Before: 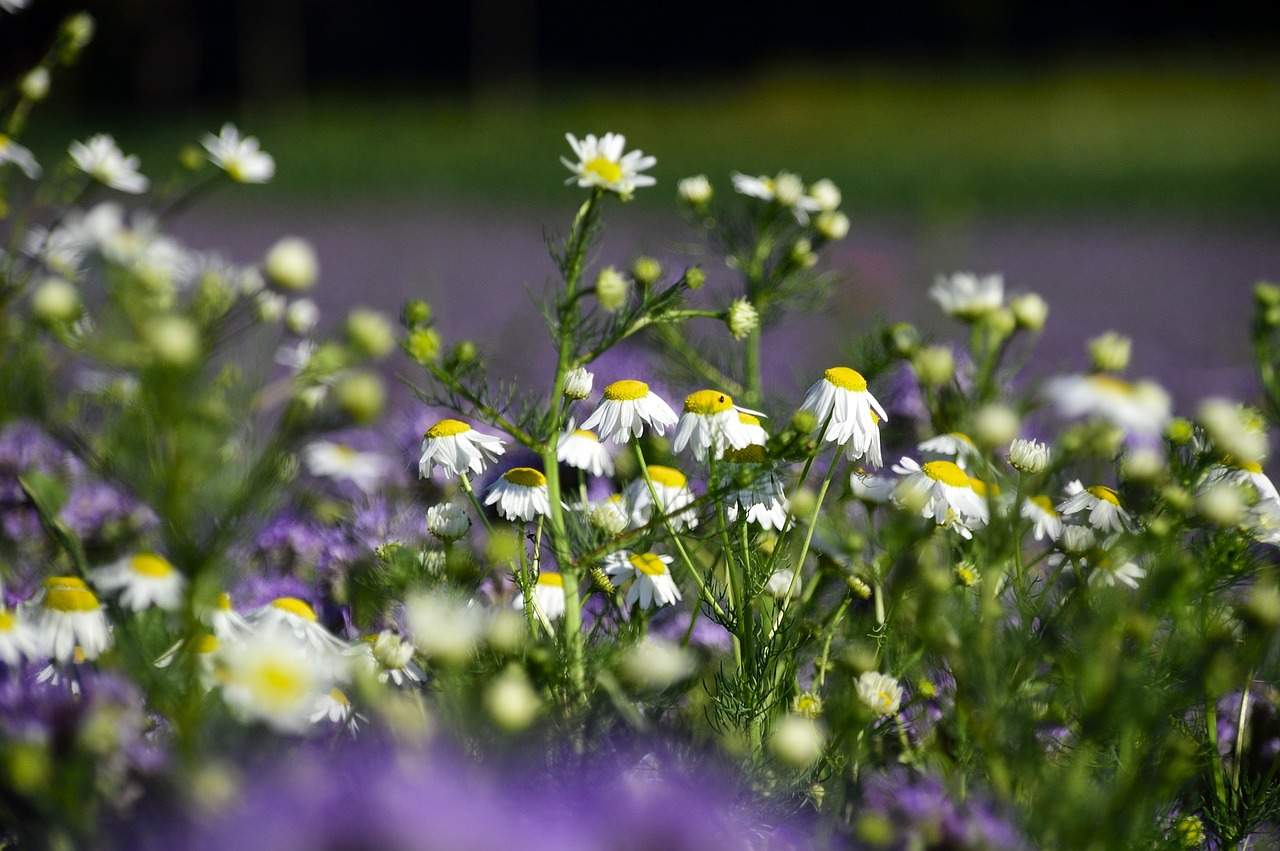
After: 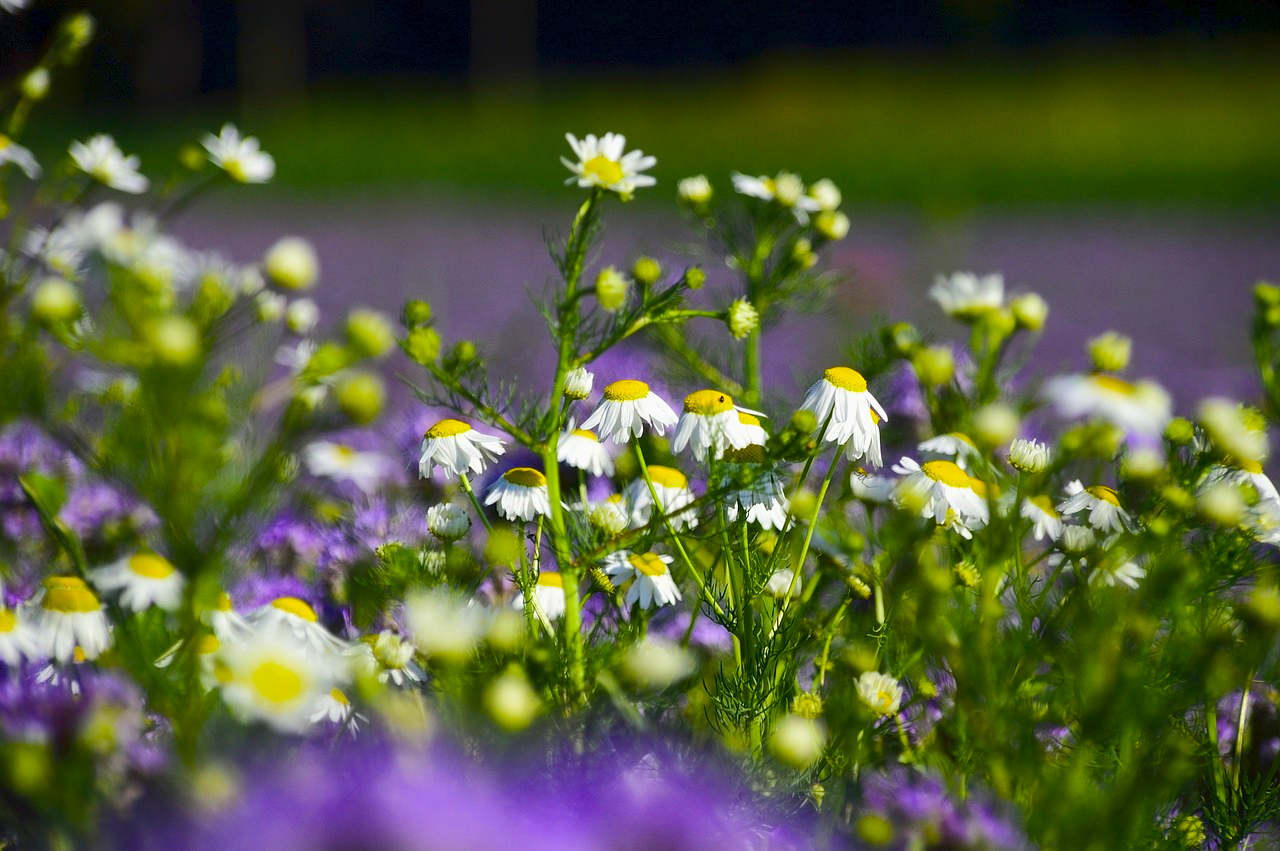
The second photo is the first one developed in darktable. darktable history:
color balance rgb: linear chroma grading › global chroma 14.454%, perceptual saturation grading › global saturation 30.644%, perceptual brilliance grading › highlights 19.499%, perceptual brilliance grading › mid-tones 18.897%, perceptual brilliance grading › shadows -19.666%, contrast -29.439%
